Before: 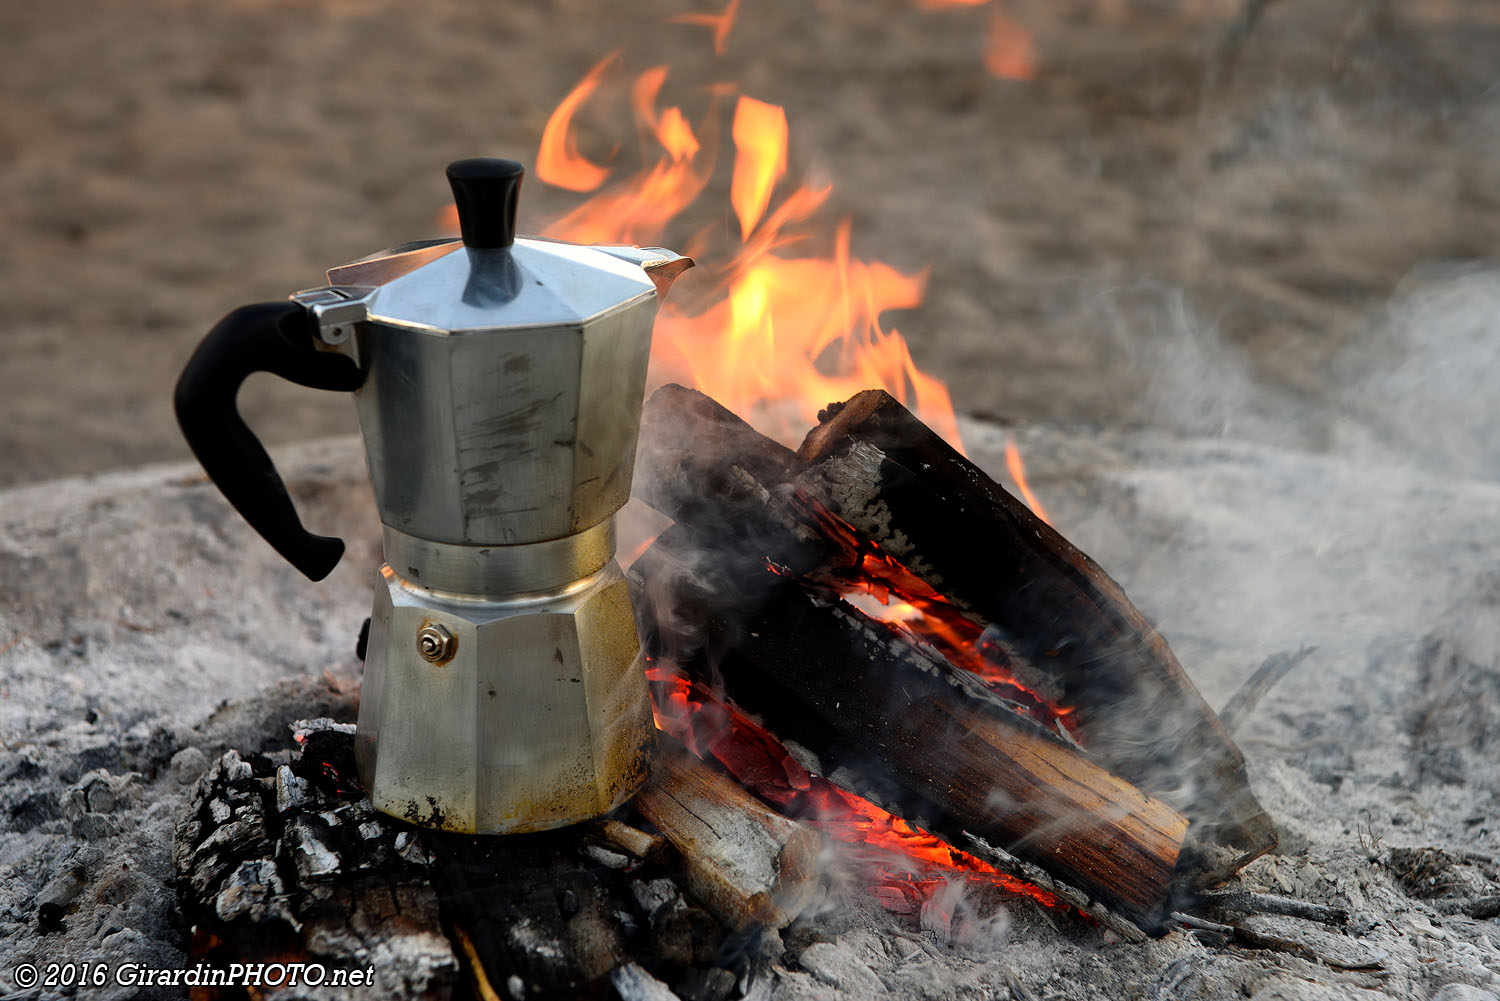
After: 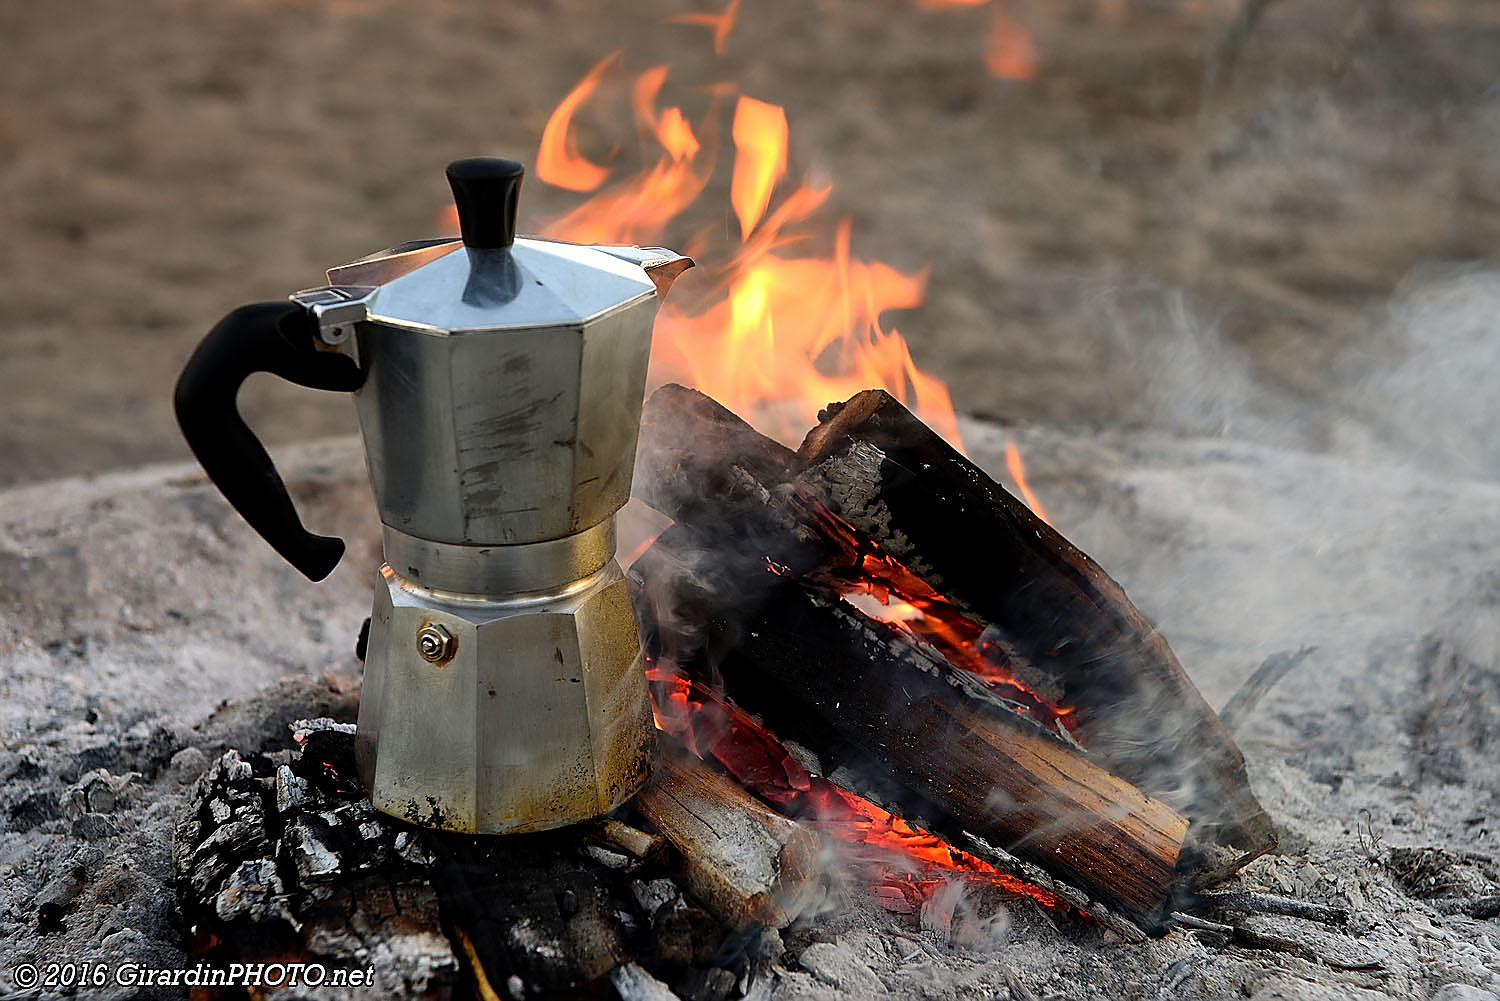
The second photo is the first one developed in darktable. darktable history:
sharpen: radius 1.366, amount 1.267, threshold 0.842
tone equalizer: edges refinement/feathering 500, mask exposure compensation -1.57 EV, preserve details no
